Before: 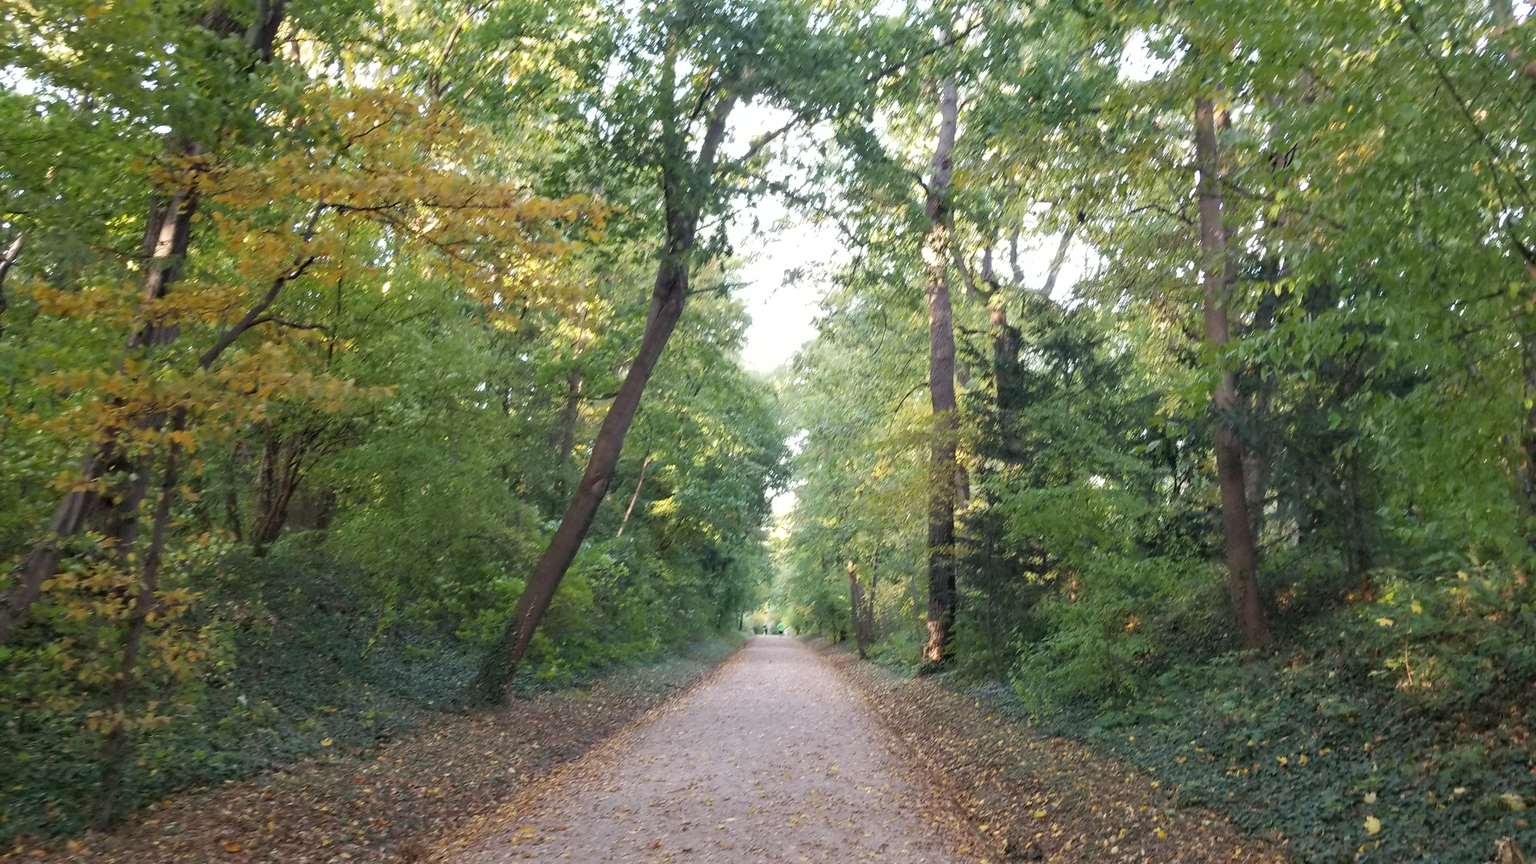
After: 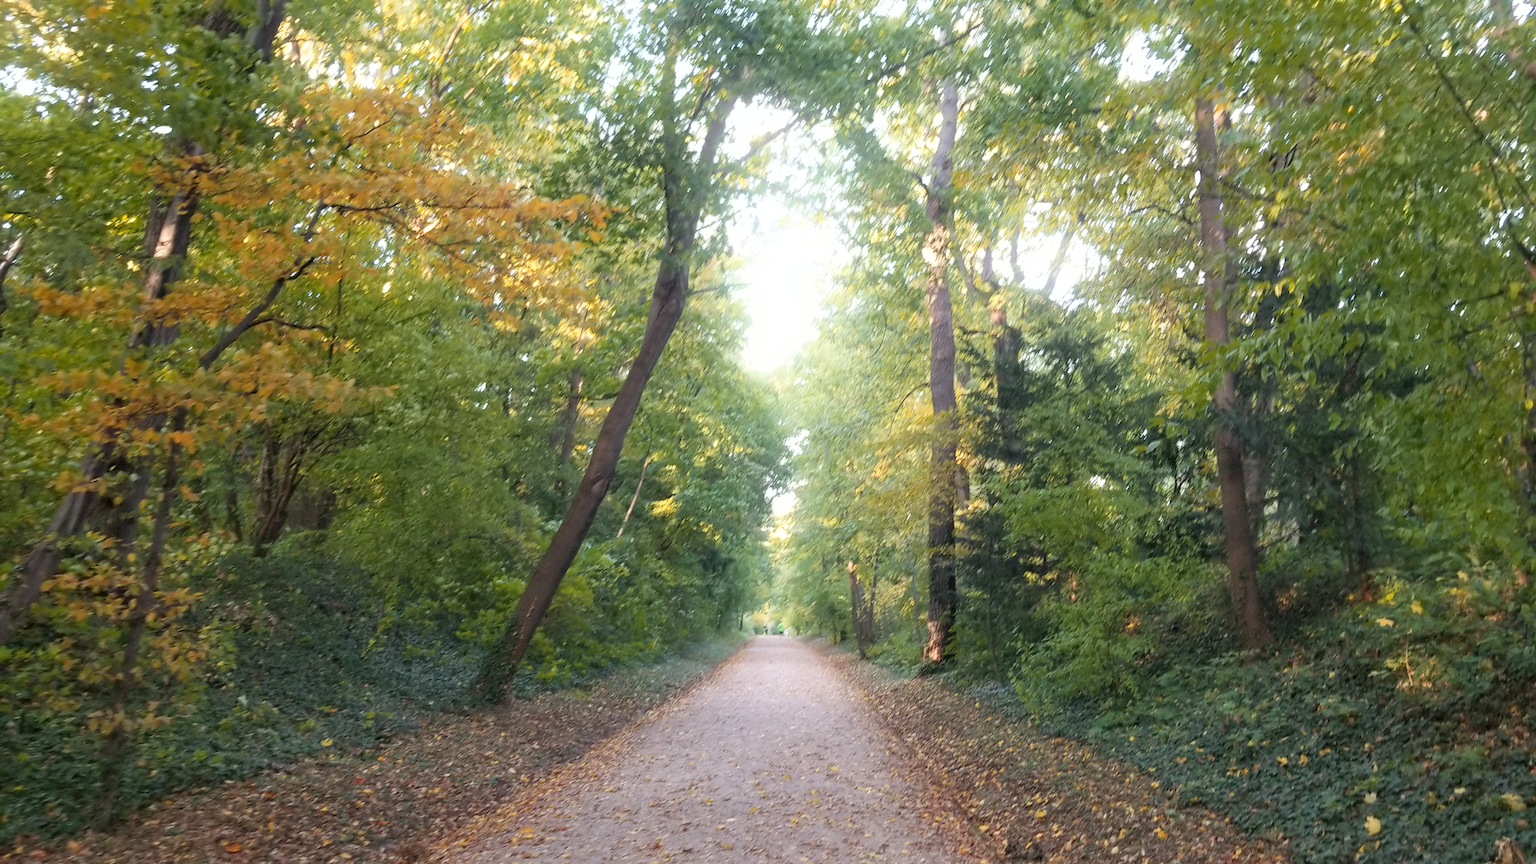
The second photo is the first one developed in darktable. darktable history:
bloom: on, module defaults
local contrast: mode bilateral grid, contrast 10, coarseness 25, detail 110%, midtone range 0.2
color zones: curves: ch1 [(0.239, 0.552) (0.75, 0.5)]; ch2 [(0.25, 0.462) (0.749, 0.457)], mix 25.94%
